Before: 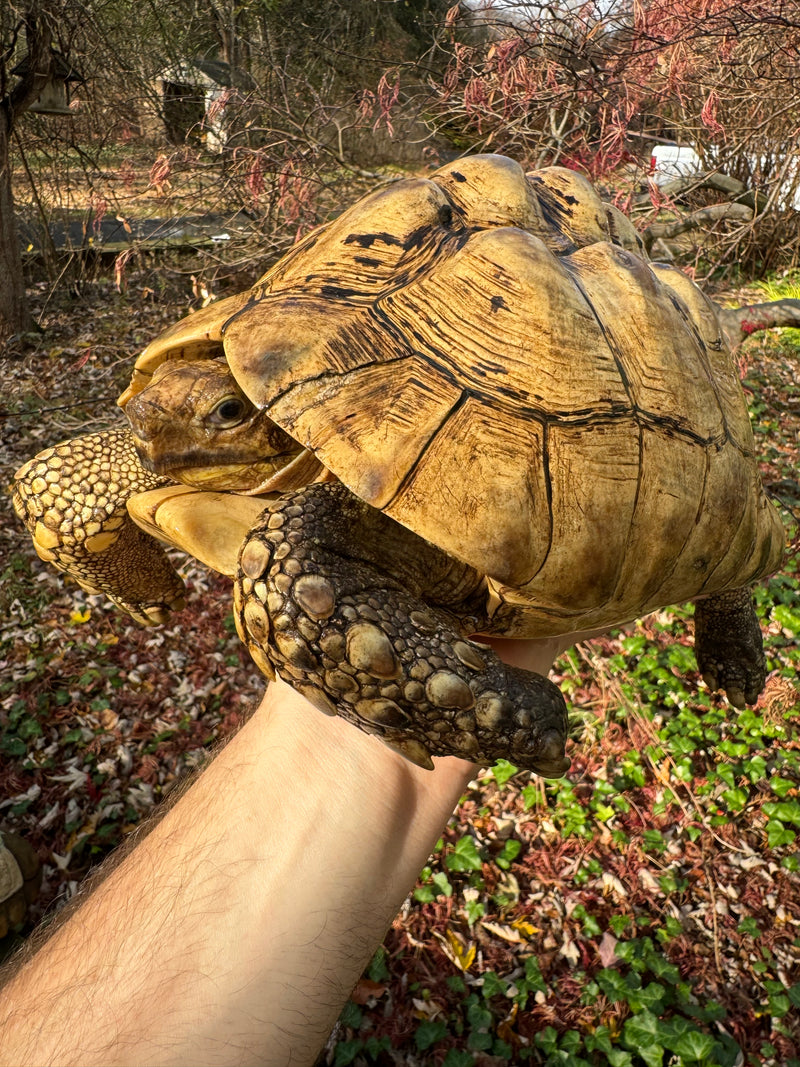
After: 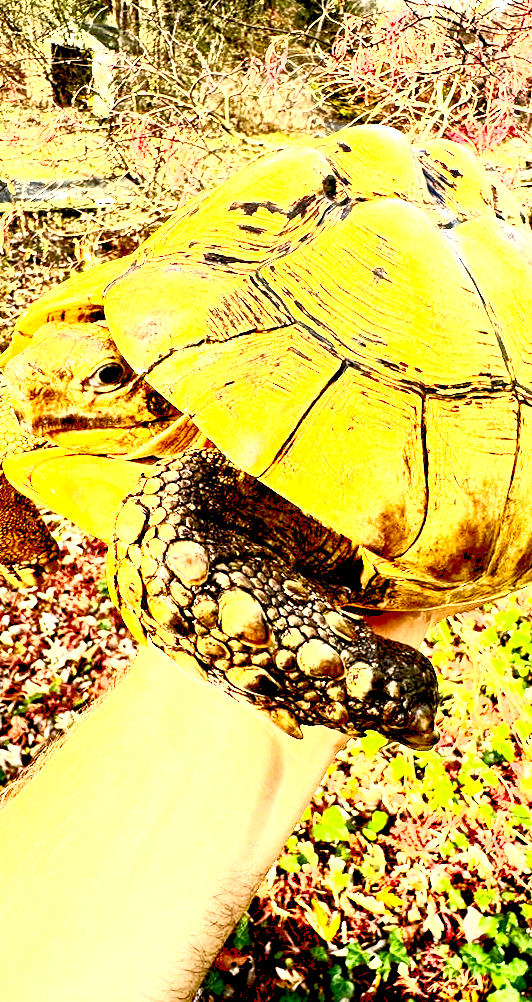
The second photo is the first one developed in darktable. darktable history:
exposure: black level correction 0.016, exposure 1.774 EV, compensate highlight preservation false
crop and rotate: left 15.546%, right 17.787%
rotate and perspective: rotation 1.57°, crop left 0.018, crop right 0.982, crop top 0.039, crop bottom 0.961
contrast brightness saturation: contrast 0.62, brightness 0.34, saturation 0.14
levels: levels [0, 0.435, 0.917]
